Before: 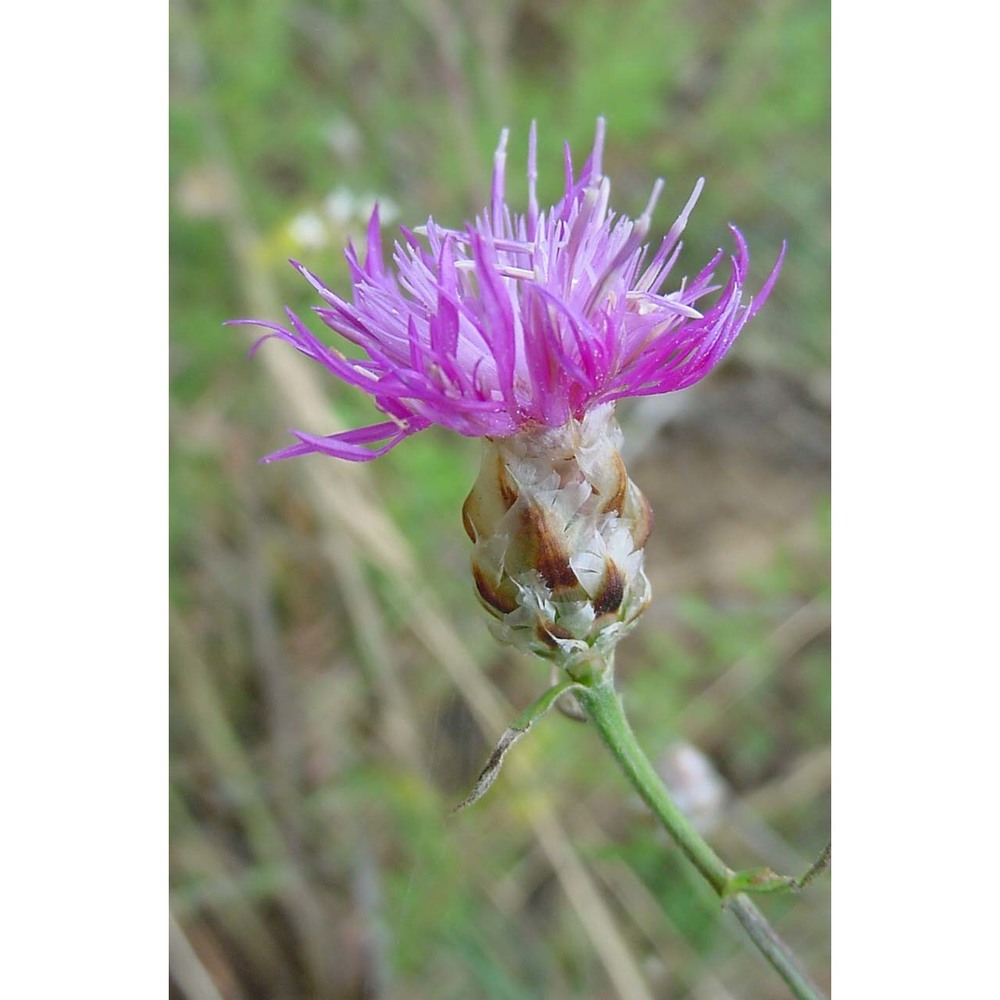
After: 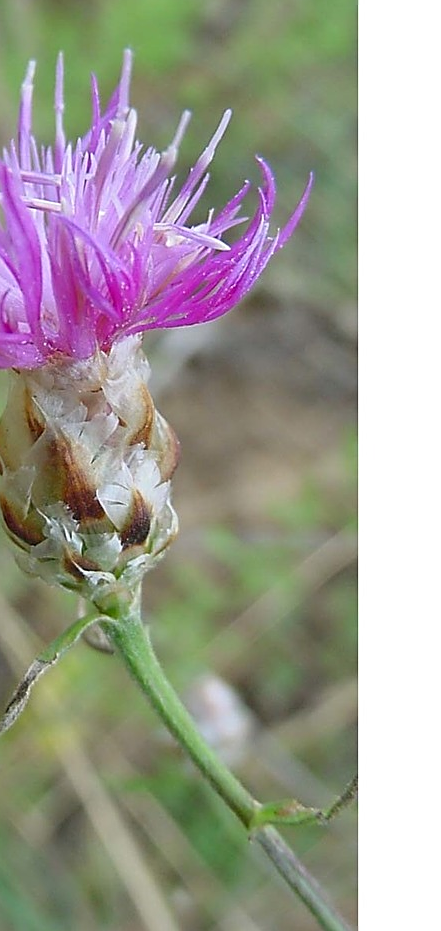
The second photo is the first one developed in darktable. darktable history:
sharpen: on, module defaults
crop: left 47.333%, top 6.895%, right 8.059%
